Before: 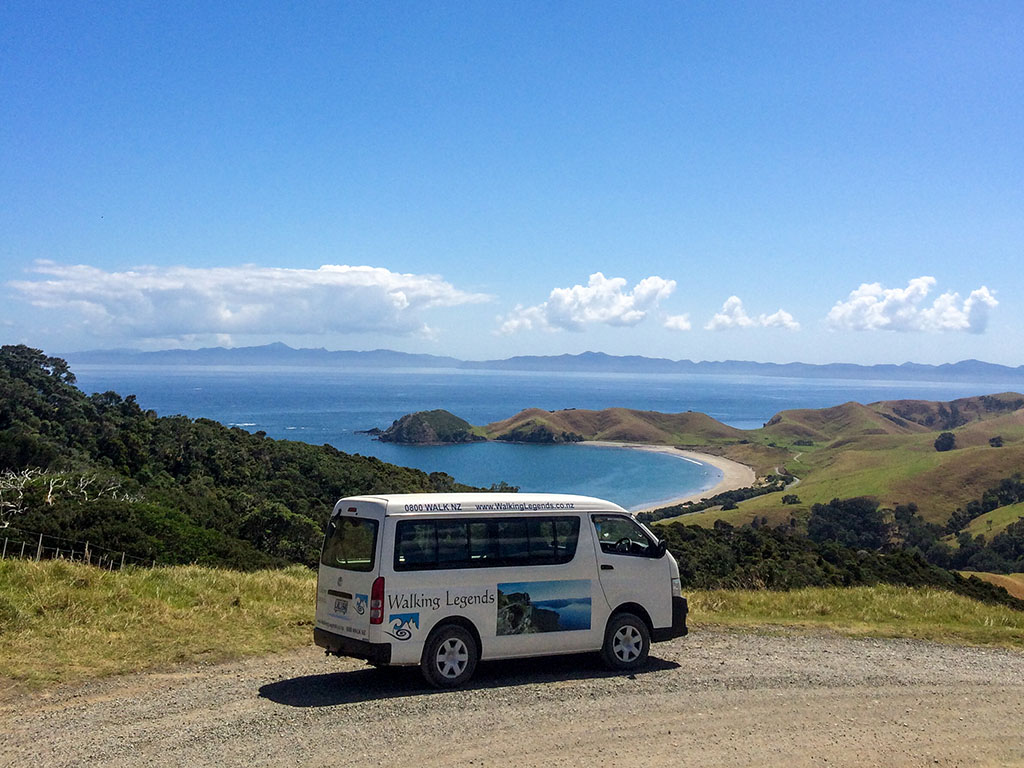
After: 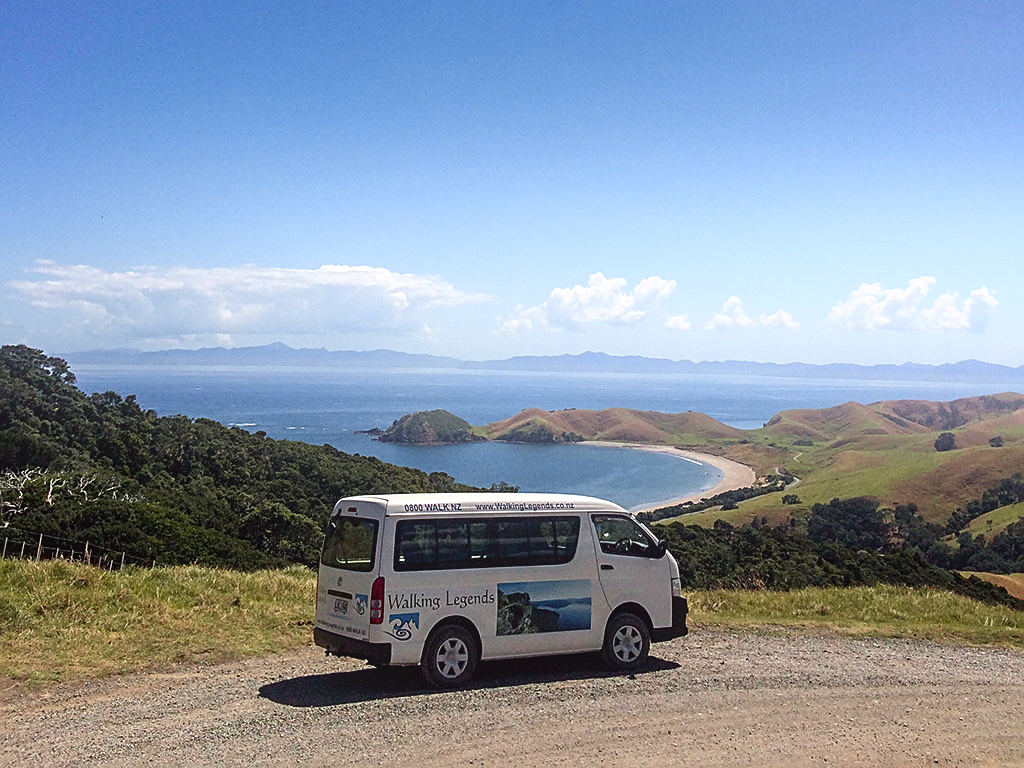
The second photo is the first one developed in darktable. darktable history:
sharpen: on, module defaults
bloom: on, module defaults
tone curve: curves: ch0 [(0, 0) (0.253, 0.237) (1, 1)]; ch1 [(0, 0) (0.401, 0.42) (0.442, 0.47) (0.491, 0.495) (0.511, 0.523) (0.557, 0.565) (0.66, 0.683) (1, 1)]; ch2 [(0, 0) (0.394, 0.413) (0.5, 0.5) (0.578, 0.568) (1, 1)], color space Lab, independent channels, preserve colors none
